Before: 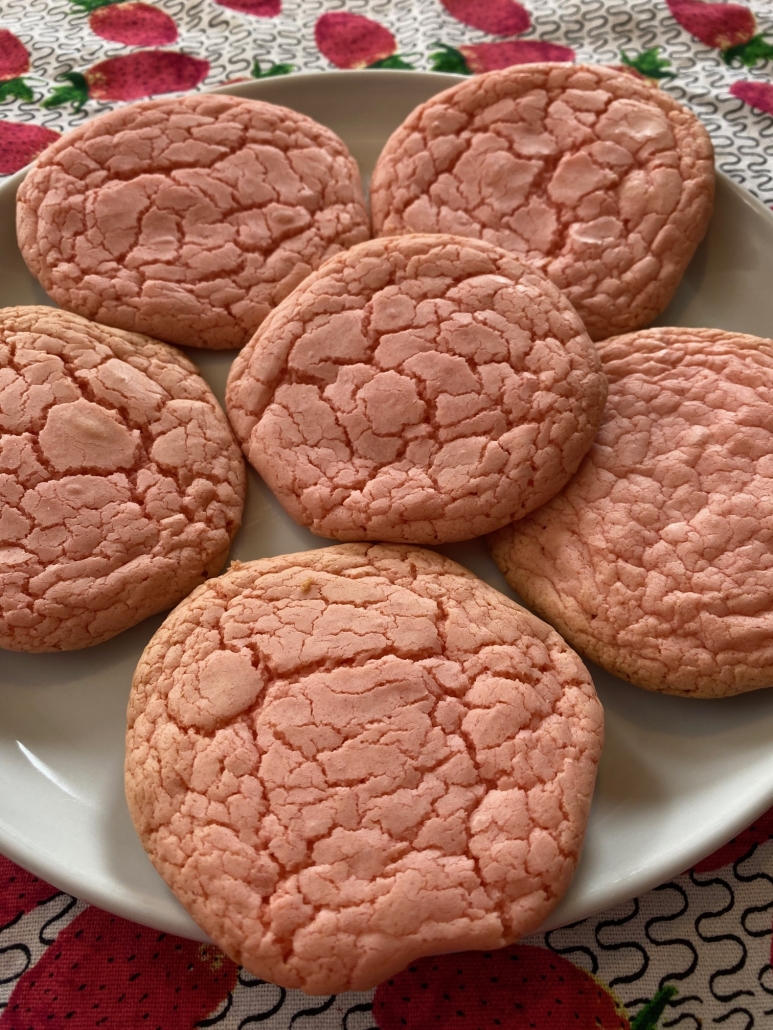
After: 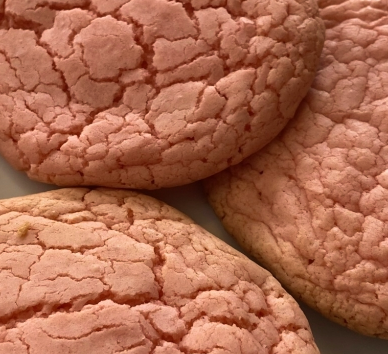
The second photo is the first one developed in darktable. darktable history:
crop: left 36.623%, top 34.514%, right 13.114%, bottom 31.109%
velvia: on, module defaults
